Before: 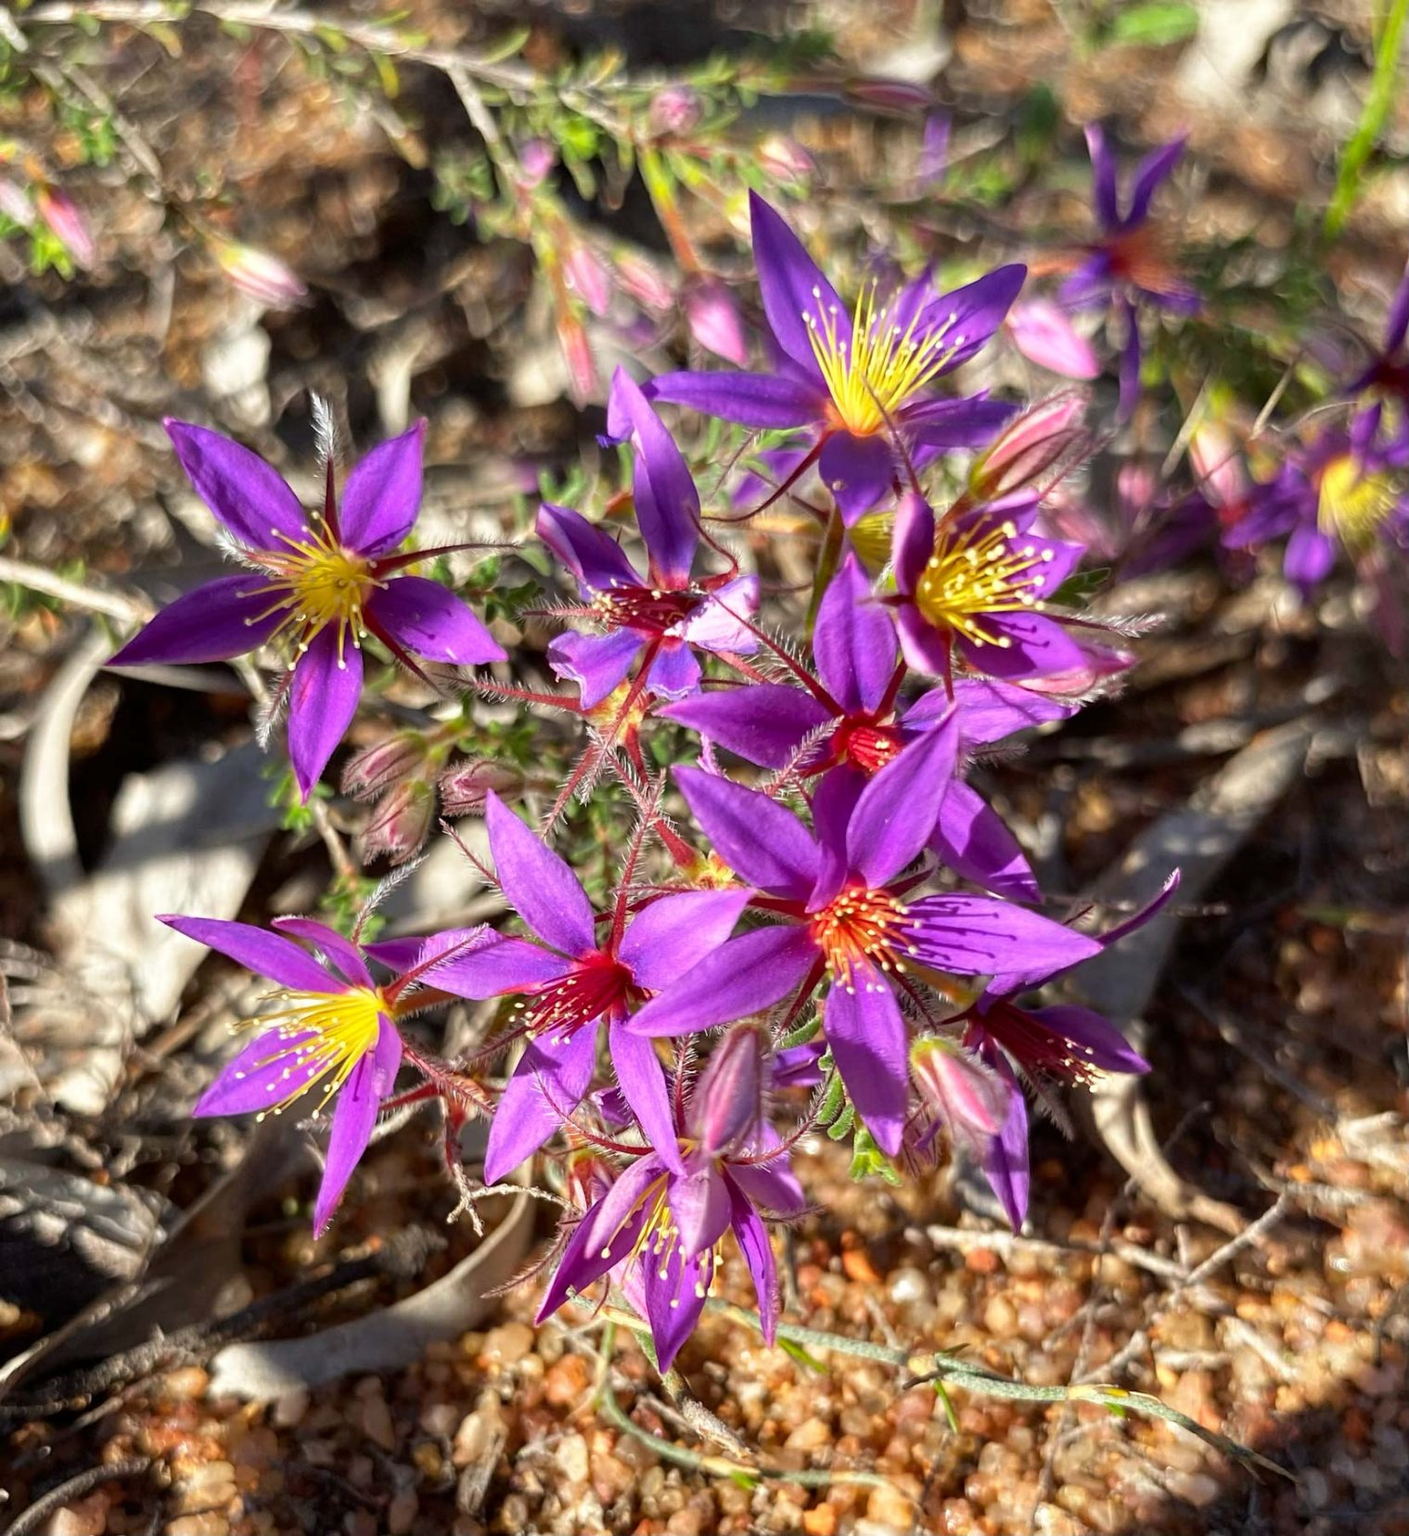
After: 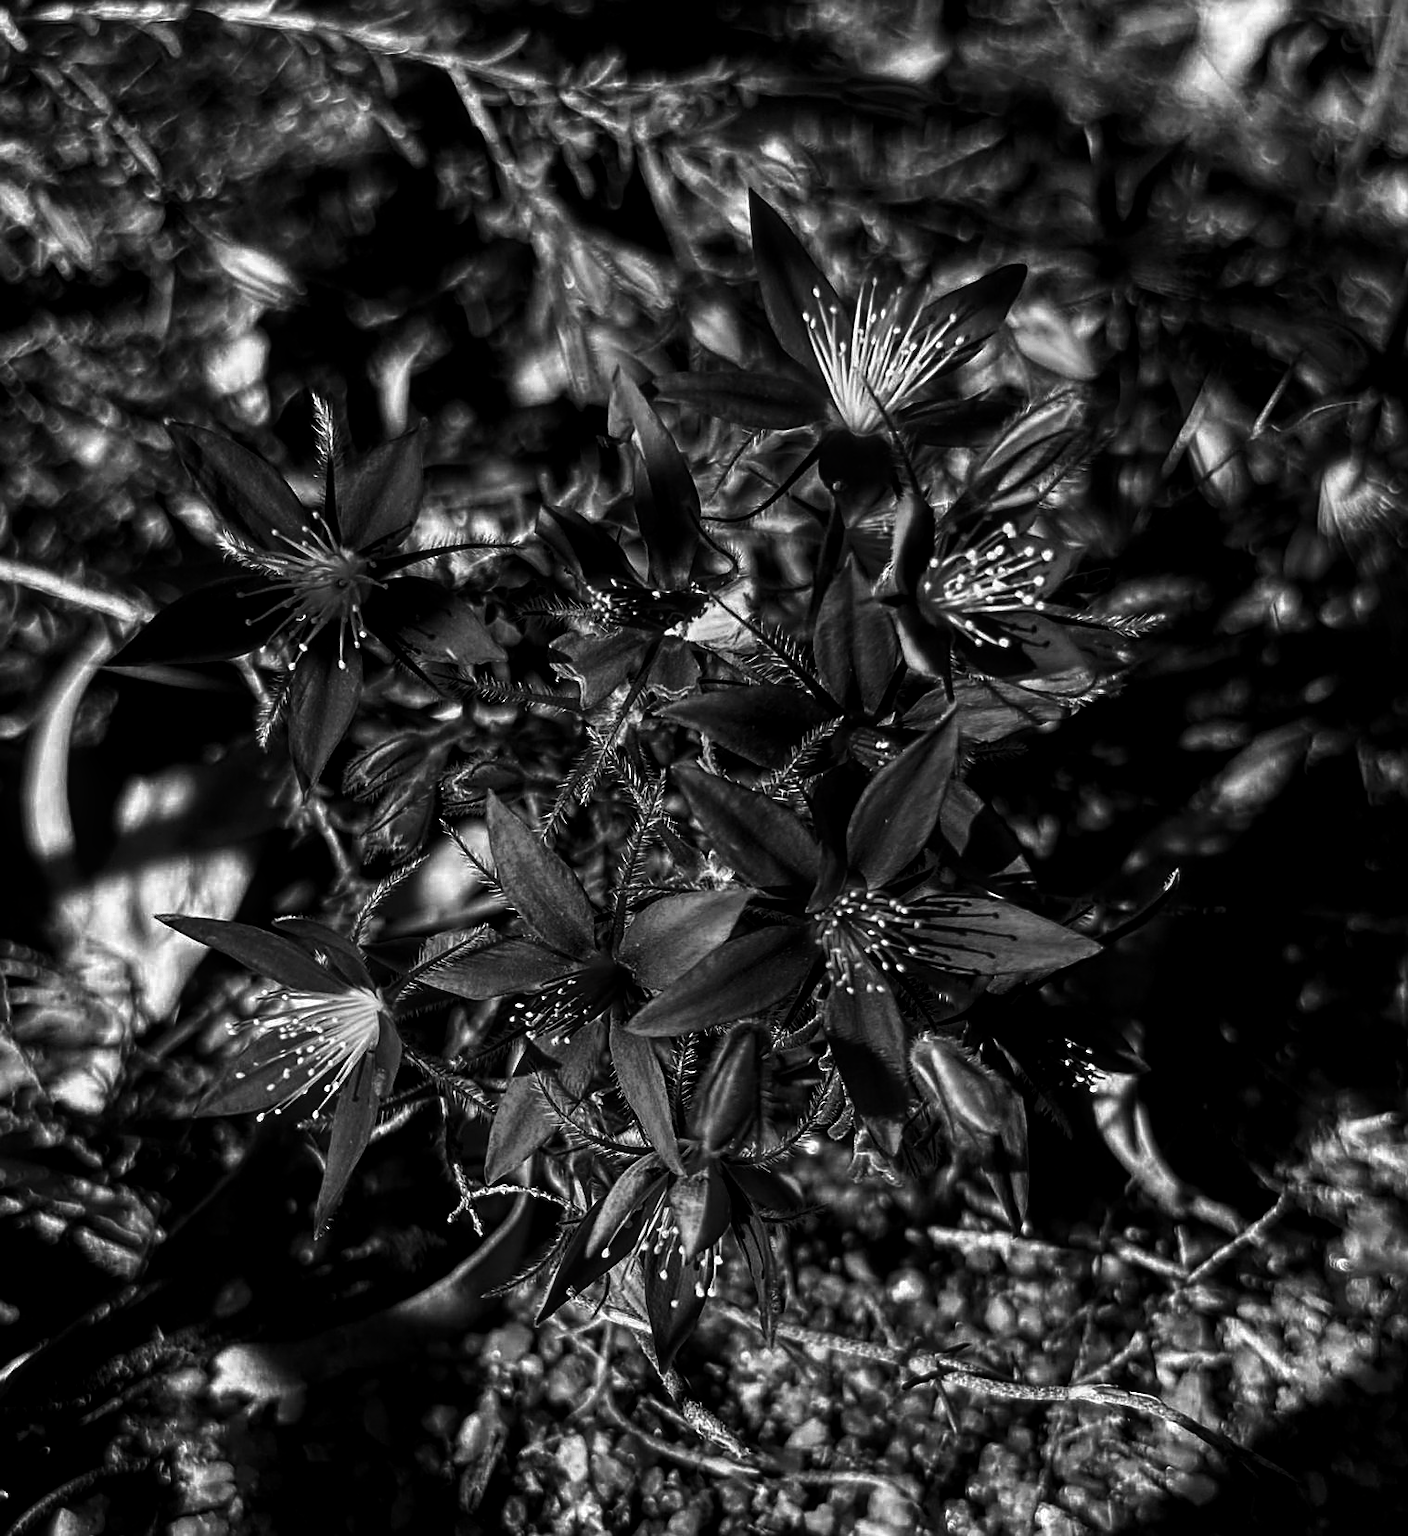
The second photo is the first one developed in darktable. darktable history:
sharpen: on, module defaults
local contrast: on, module defaults
contrast brightness saturation: contrast 0.023, brightness -0.982, saturation -0.997
